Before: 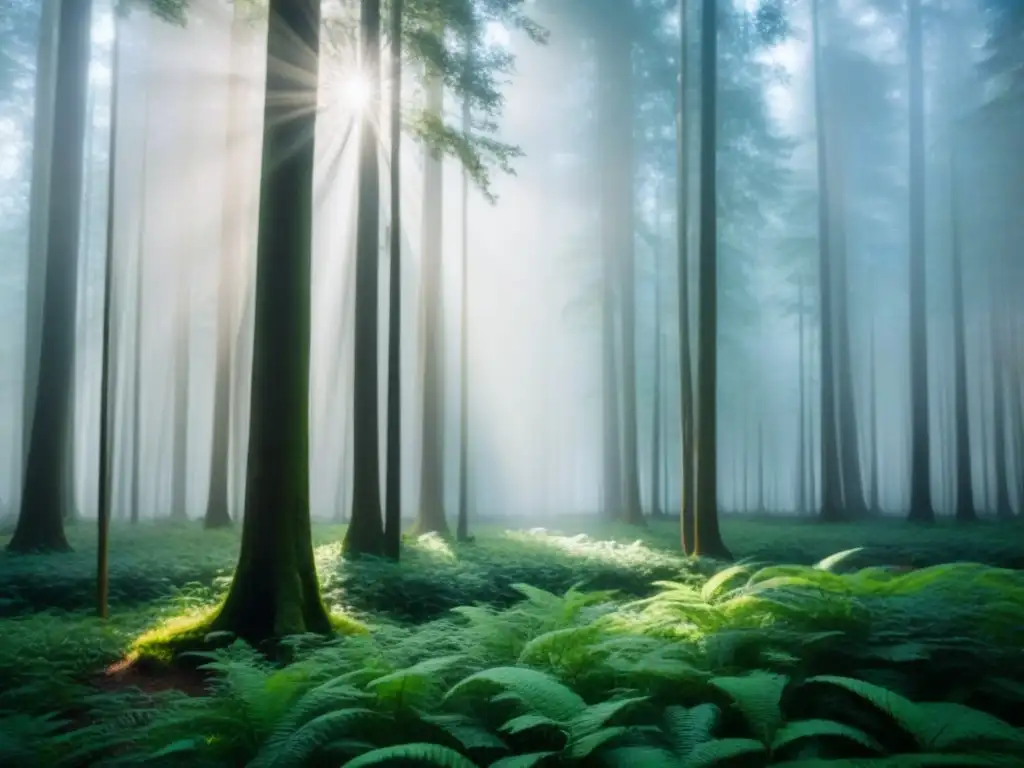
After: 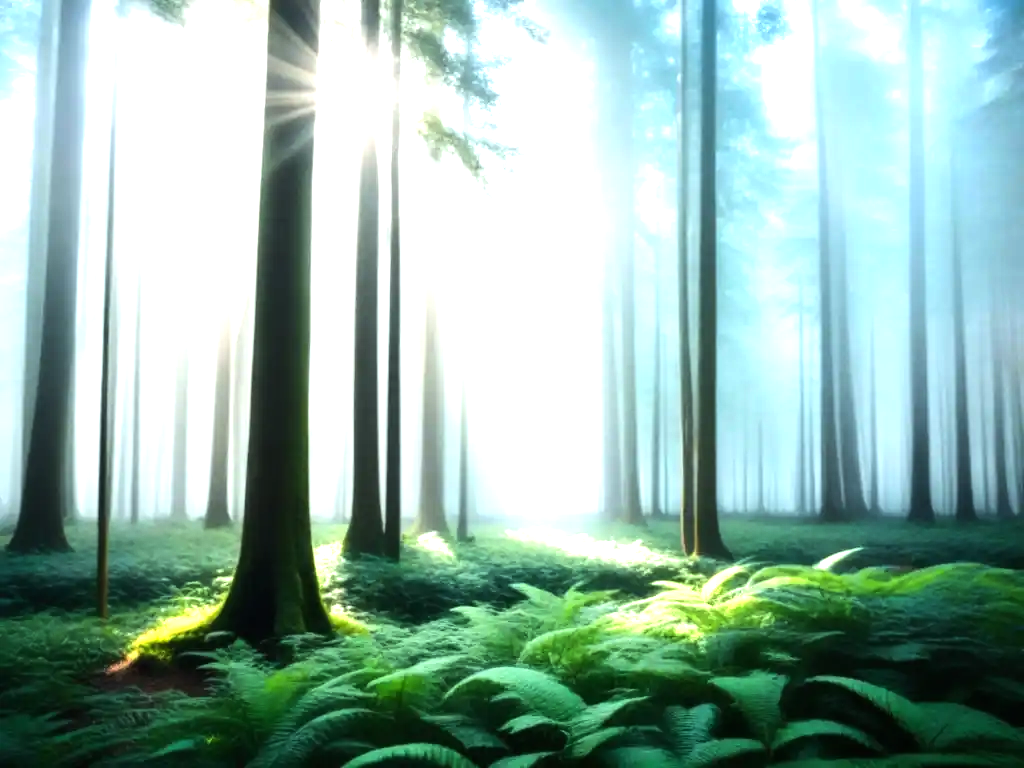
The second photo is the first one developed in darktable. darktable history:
tone equalizer: -8 EV -0.774 EV, -7 EV -0.666 EV, -6 EV -0.597 EV, -5 EV -0.411 EV, -3 EV 0.399 EV, -2 EV 0.6 EV, -1 EV 0.674 EV, +0 EV 0.761 EV, edges refinement/feathering 500, mask exposure compensation -1.57 EV, preserve details no
exposure: black level correction 0, exposure 0.69 EV, compensate exposure bias true, compensate highlight preservation false
